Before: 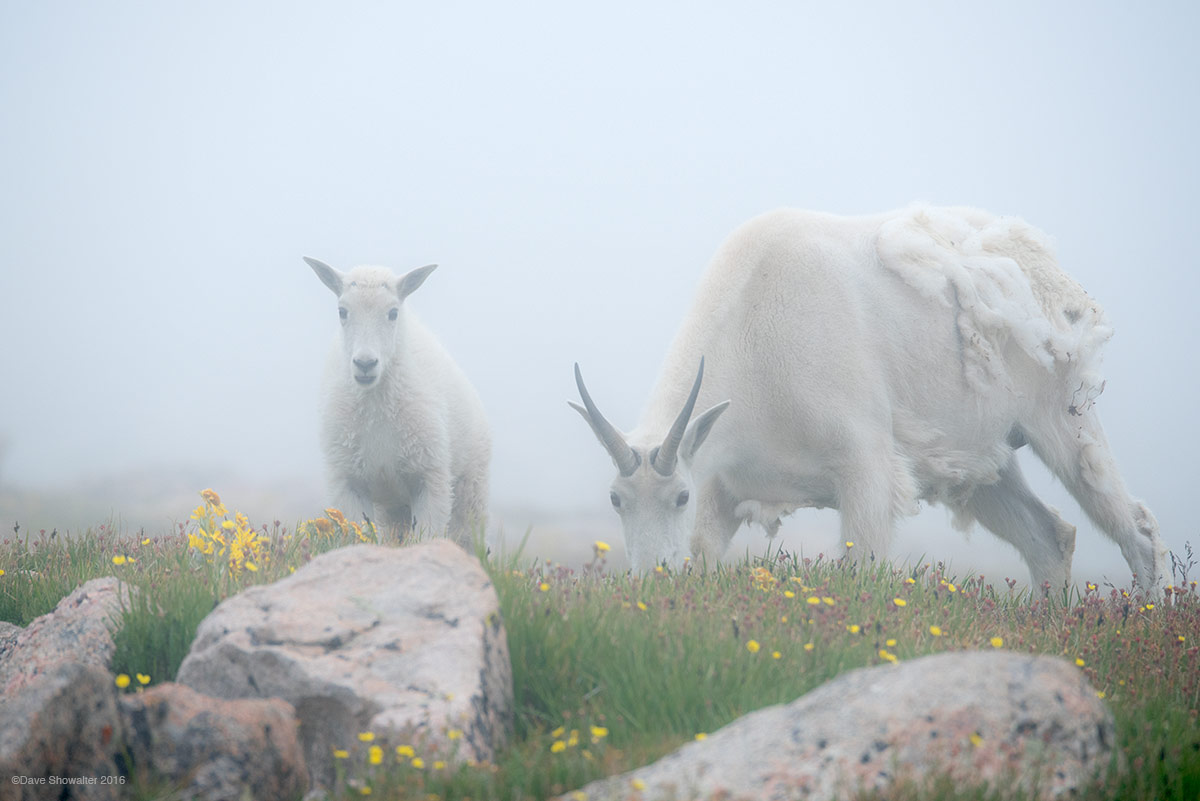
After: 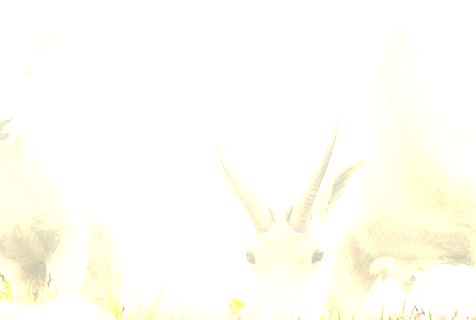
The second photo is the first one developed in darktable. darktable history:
crop: left 30.456%, top 30.362%, right 29.838%, bottom 29.593%
color correction: highlights a* 2.73, highlights b* 23.43
exposure: black level correction 0, exposure 1.596 EV, compensate highlight preservation false
